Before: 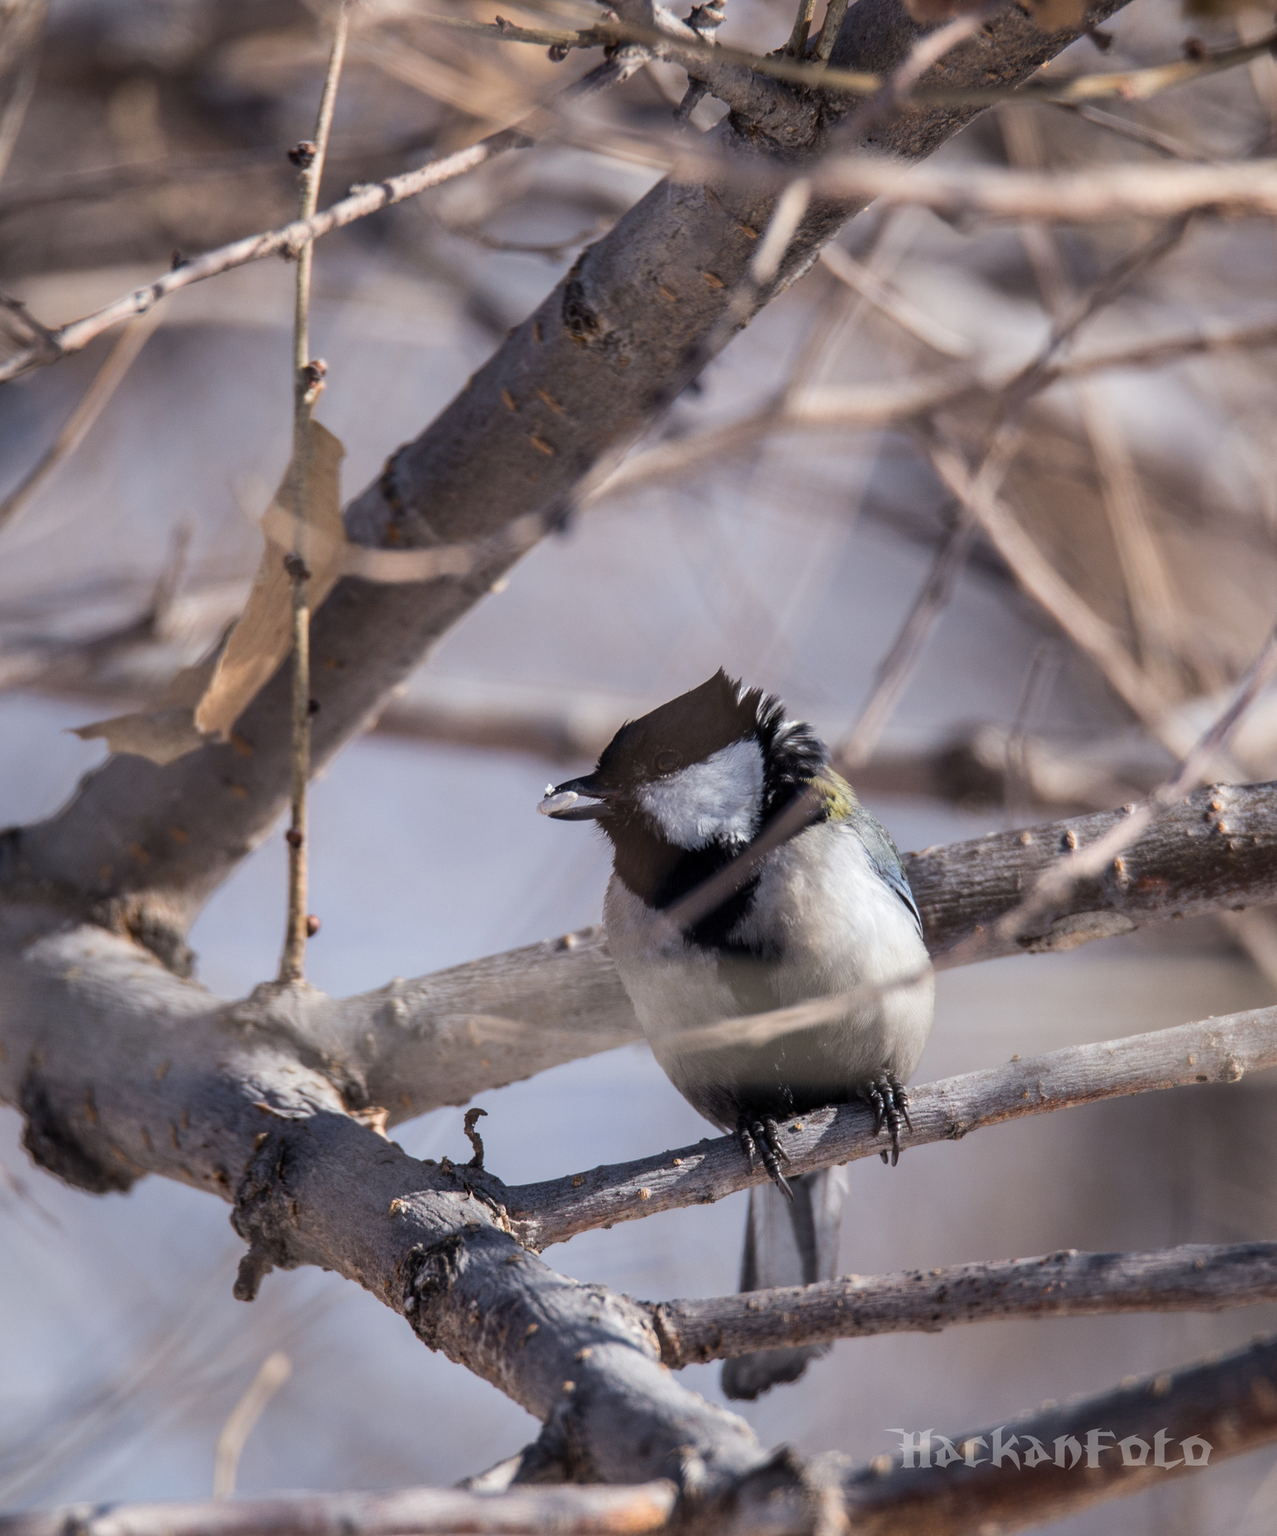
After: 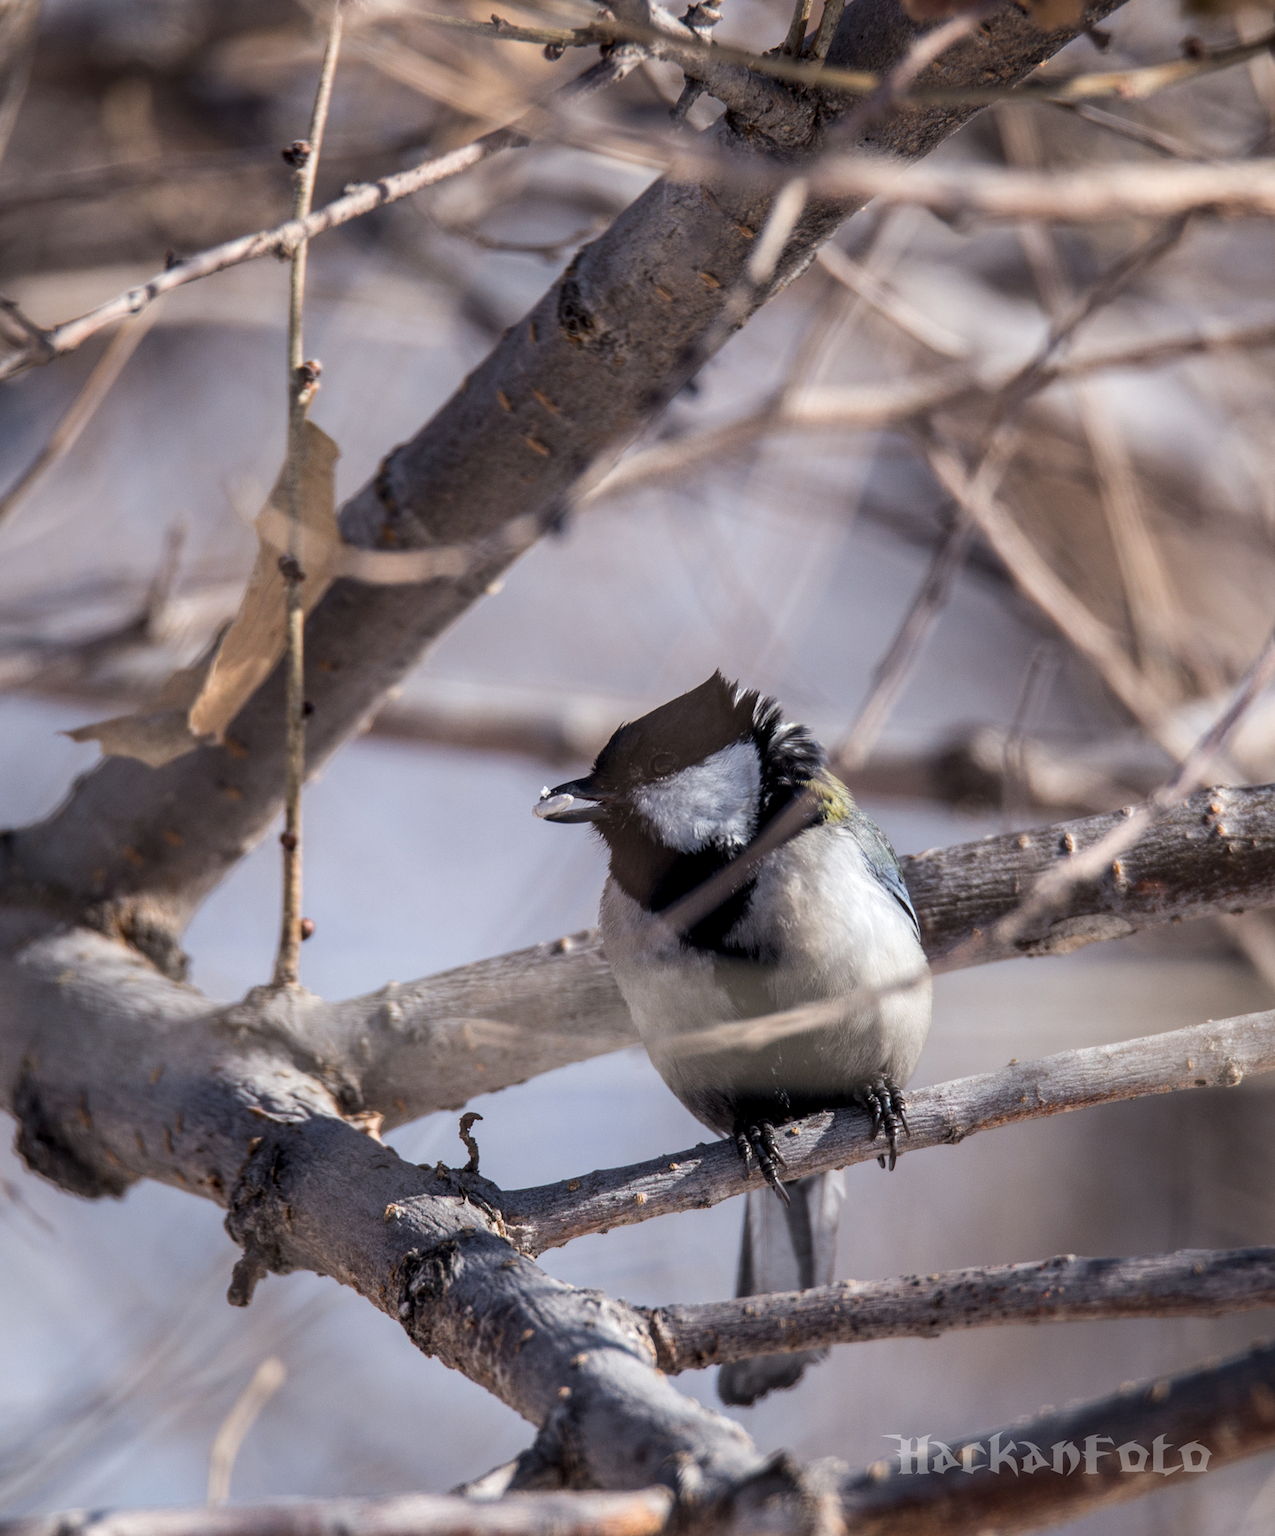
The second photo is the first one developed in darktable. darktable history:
tone equalizer: on, module defaults
local contrast: highlights 100%, shadows 100%, detail 131%, midtone range 0.2
shadows and highlights: shadows -70, highlights 35, soften with gaussian
crop and rotate: left 0.614%, top 0.179%, bottom 0.309%
